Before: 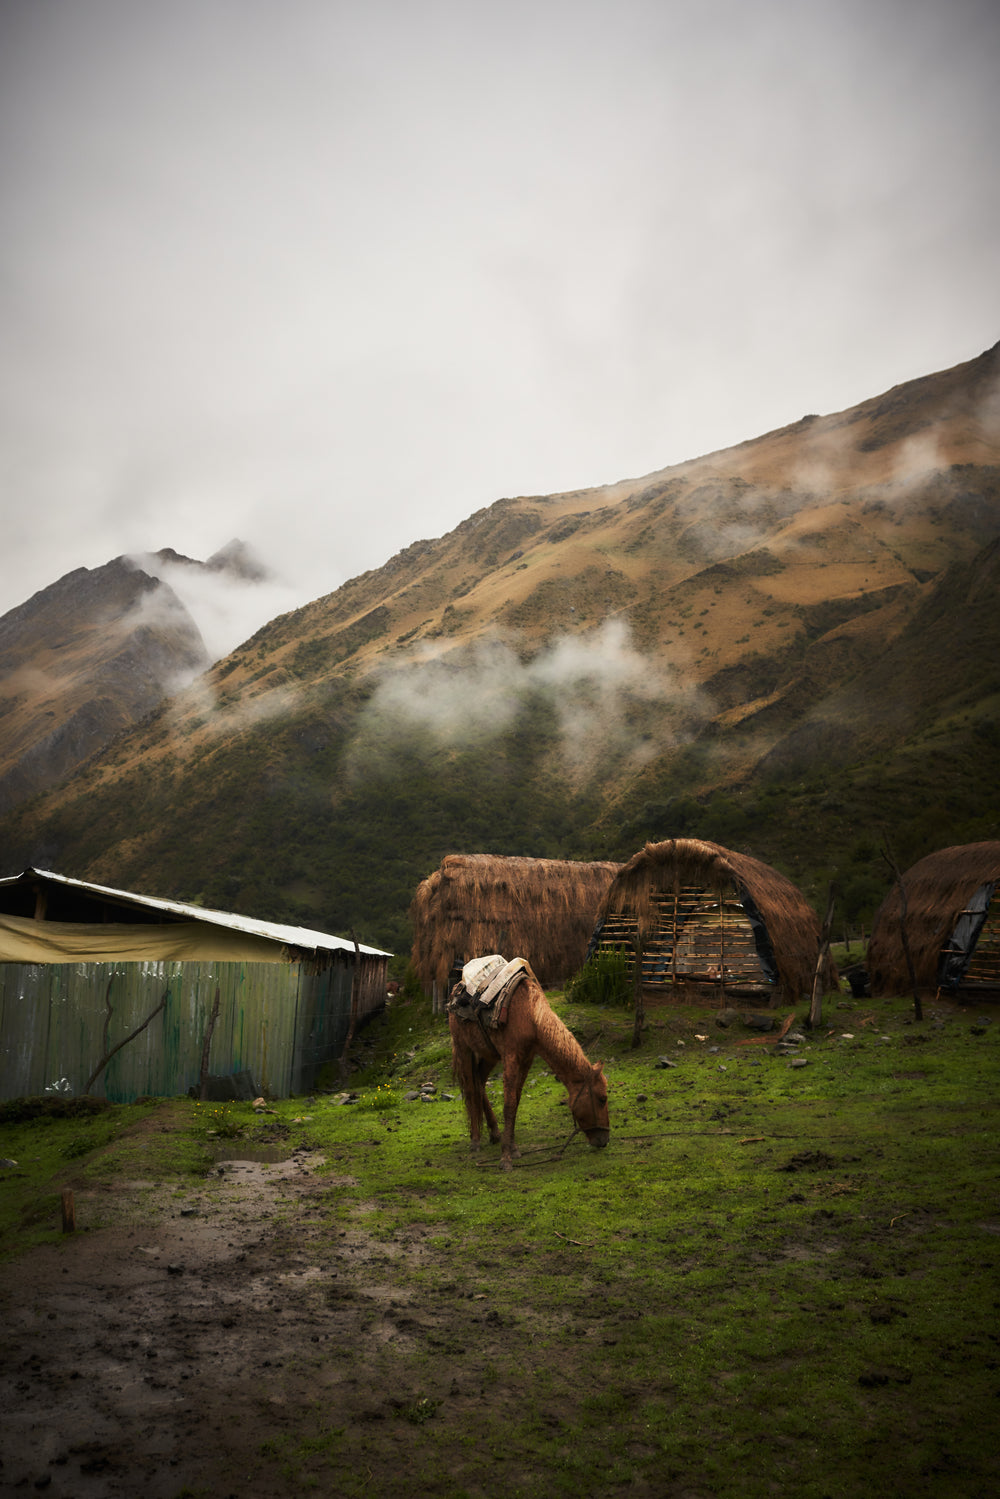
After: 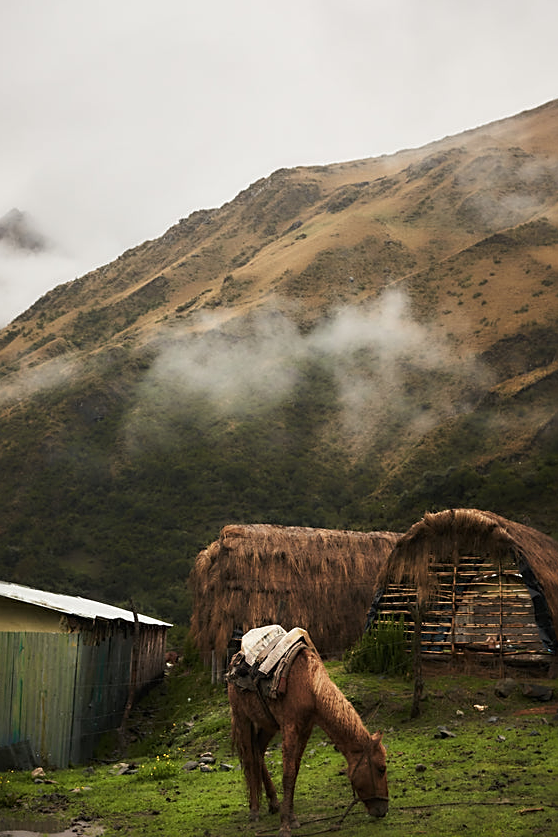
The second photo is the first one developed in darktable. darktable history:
crop and rotate: left 22.13%, top 22.054%, right 22.026%, bottom 22.102%
contrast brightness saturation: saturation -0.05
sharpen: on, module defaults
